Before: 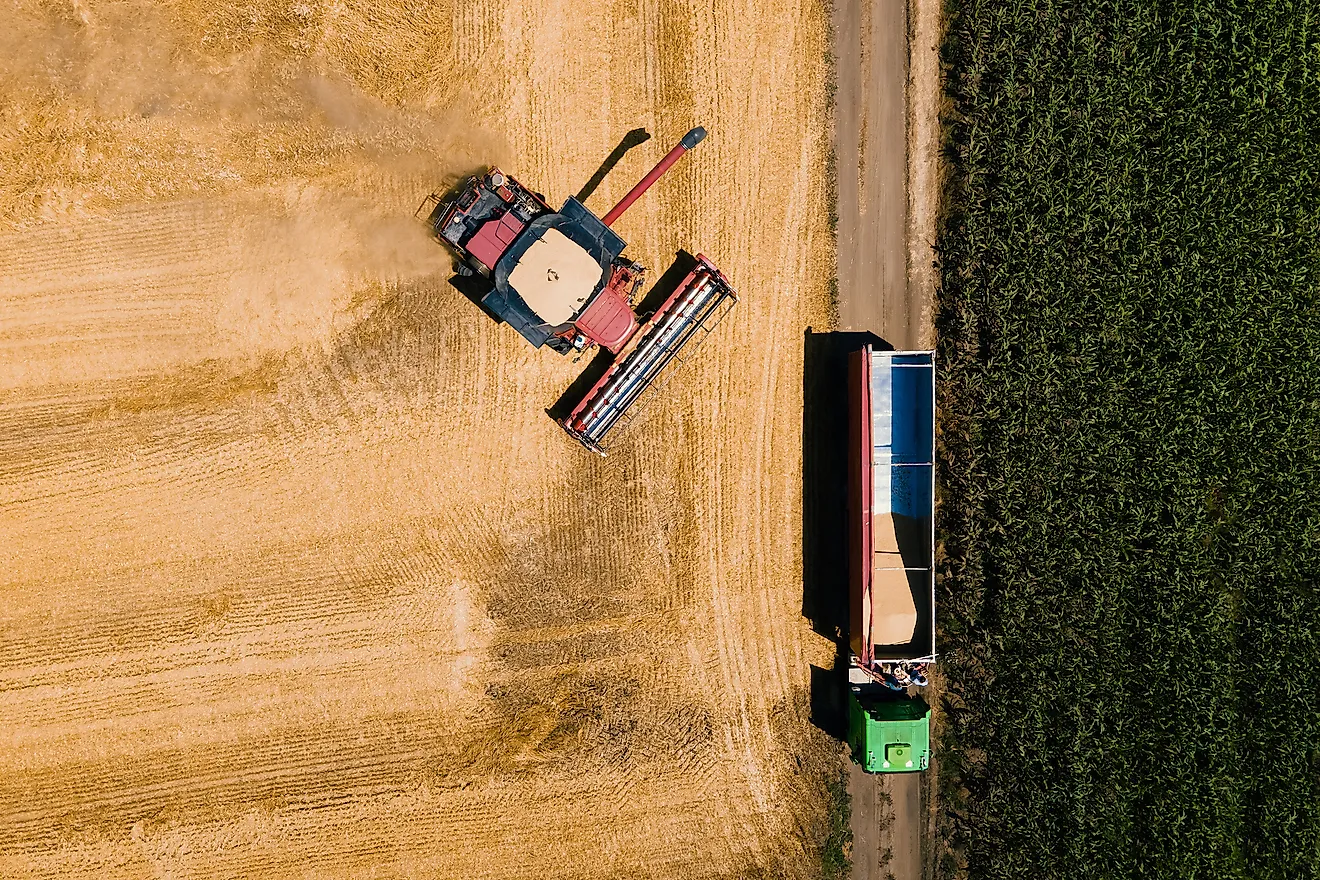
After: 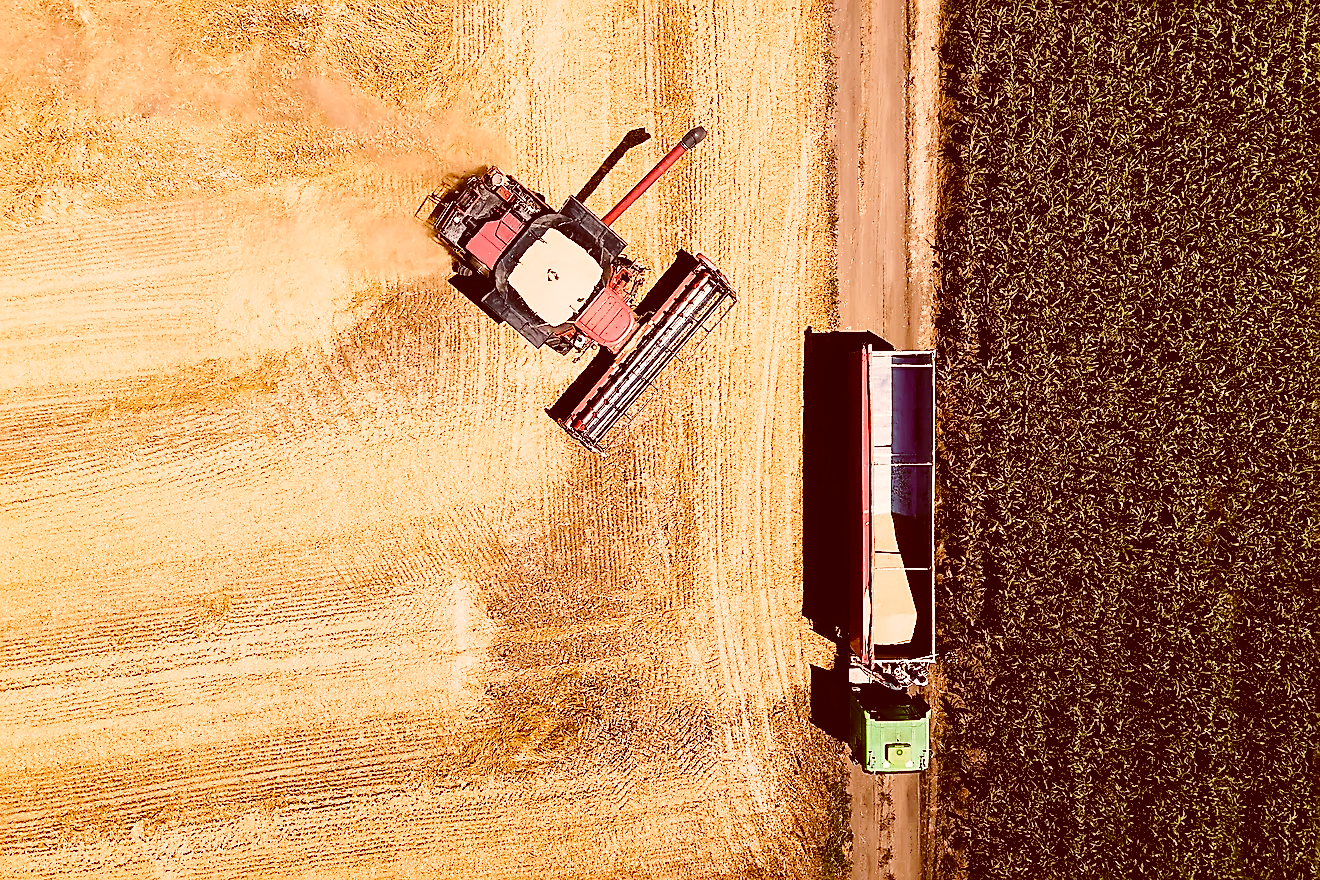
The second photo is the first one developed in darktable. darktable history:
base curve: curves: ch0 [(0, 0) (0.028, 0.03) (0.121, 0.232) (0.46, 0.748) (0.859, 0.968) (1, 1)], preserve colors none
color correction: highlights a* 9.13, highlights b* 8.72, shadows a* 39.56, shadows b* 39.43, saturation 0.777
sharpen: on, module defaults
